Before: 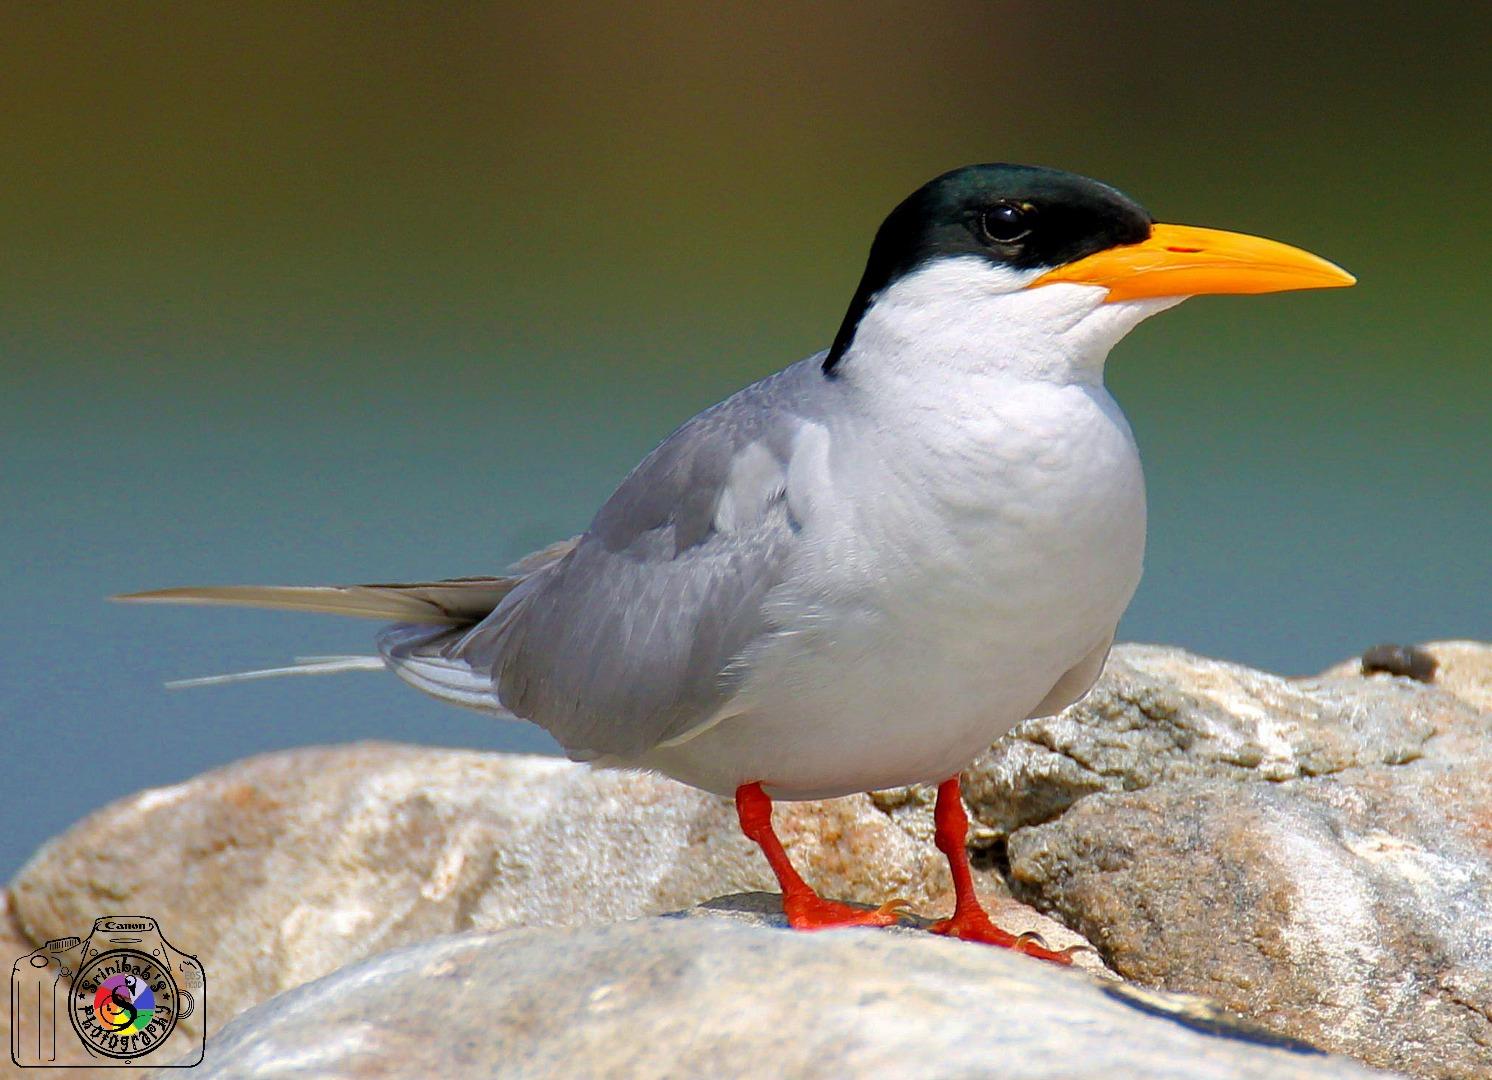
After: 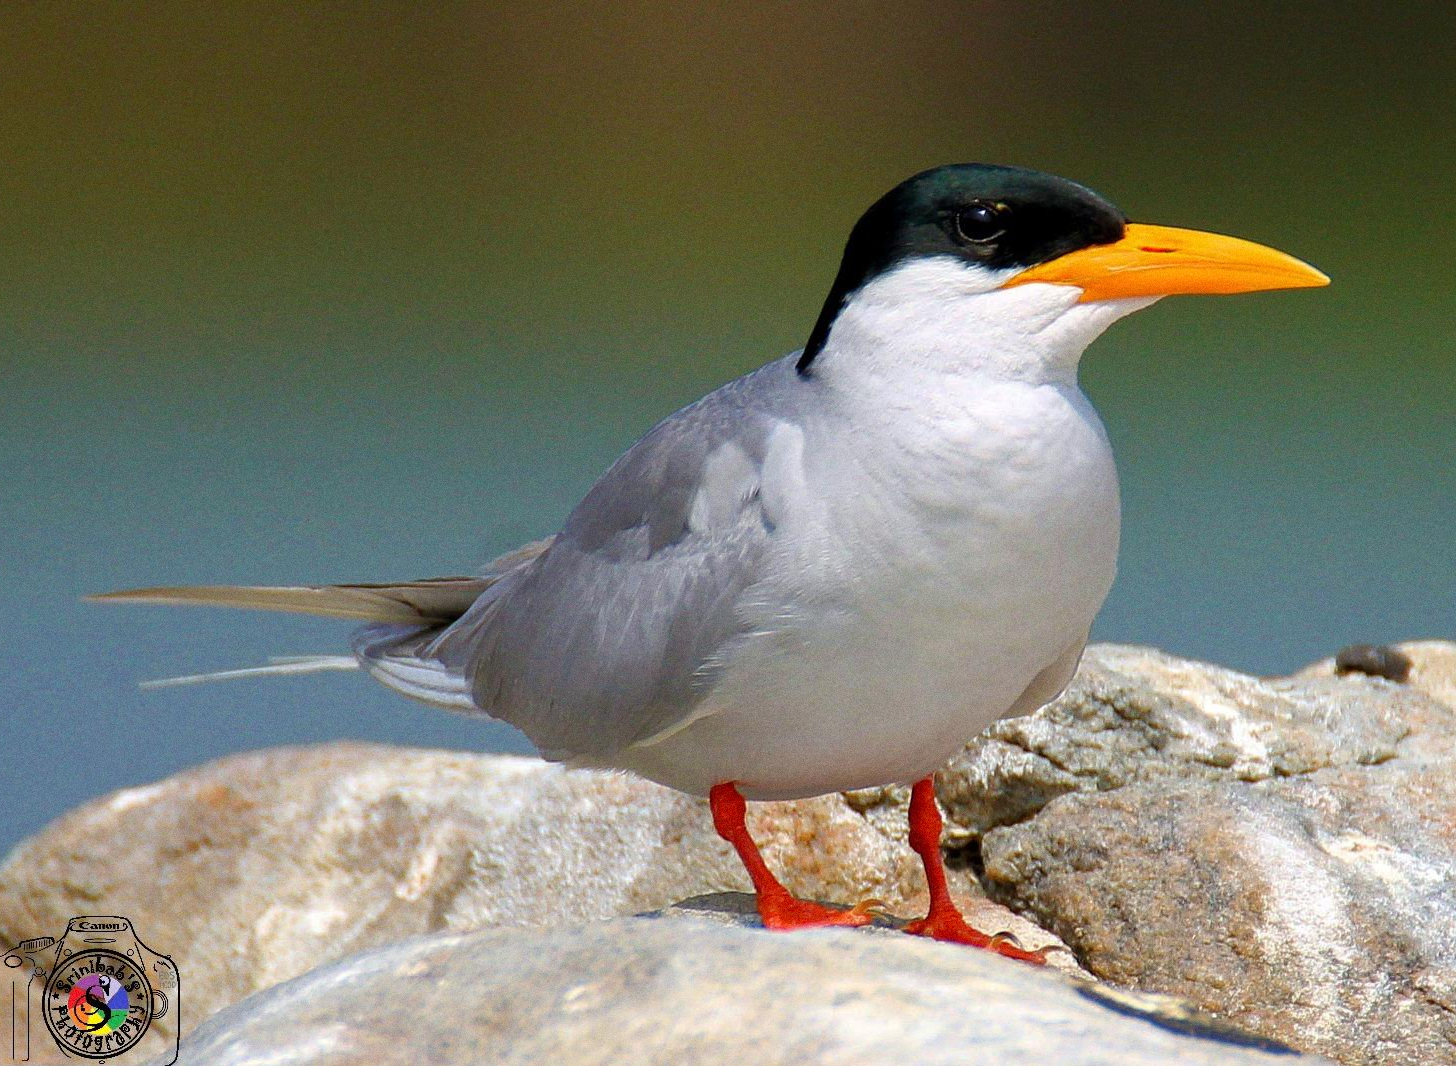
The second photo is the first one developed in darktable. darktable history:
grain: coarseness 0.09 ISO
crop and rotate: left 1.774%, right 0.633%, bottom 1.28%
